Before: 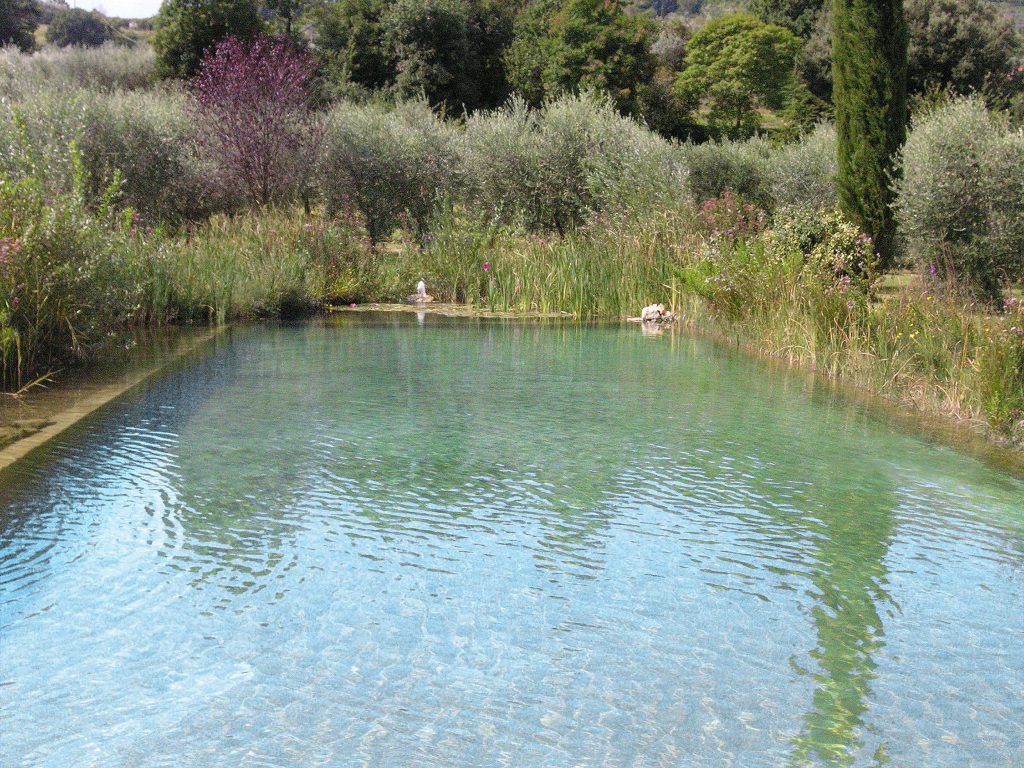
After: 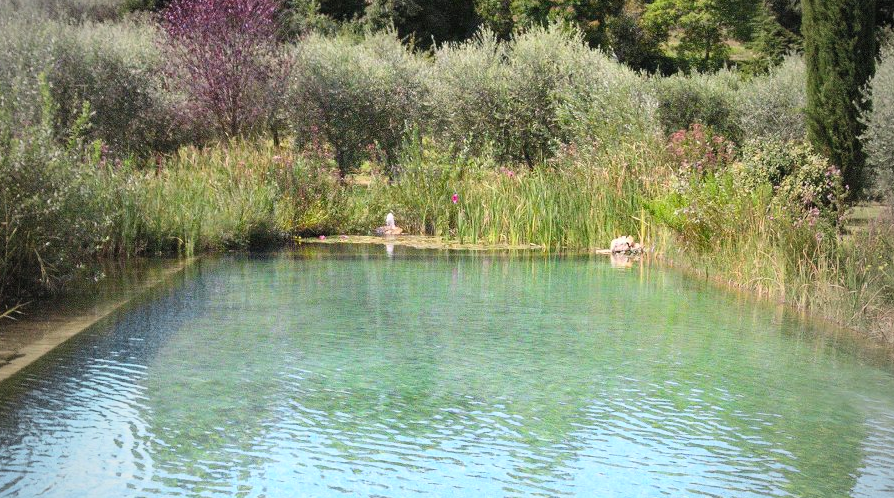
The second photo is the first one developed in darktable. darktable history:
crop: left 3.044%, top 8.963%, right 9.62%, bottom 26.152%
vignetting: fall-off start 96.06%, fall-off radius 100.72%, width/height ratio 0.609
contrast brightness saturation: contrast 0.202, brightness 0.164, saturation 0.218
